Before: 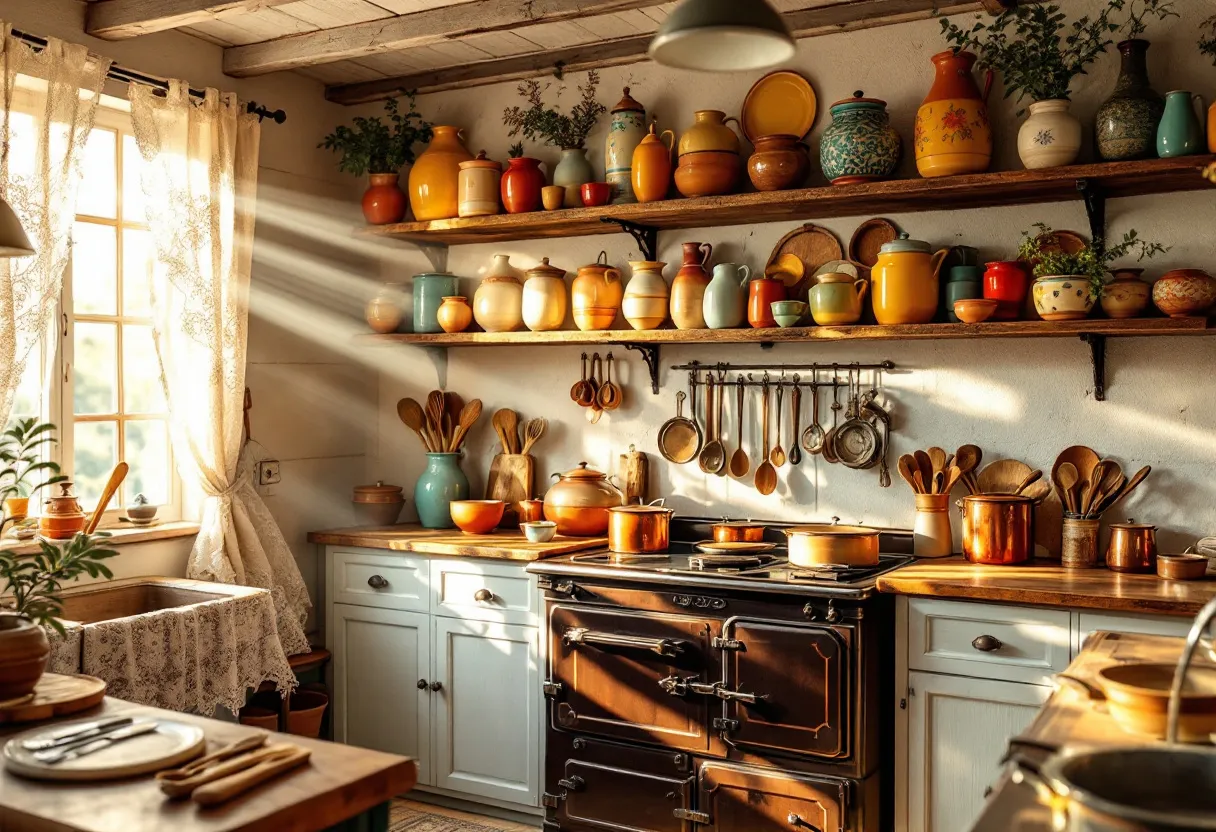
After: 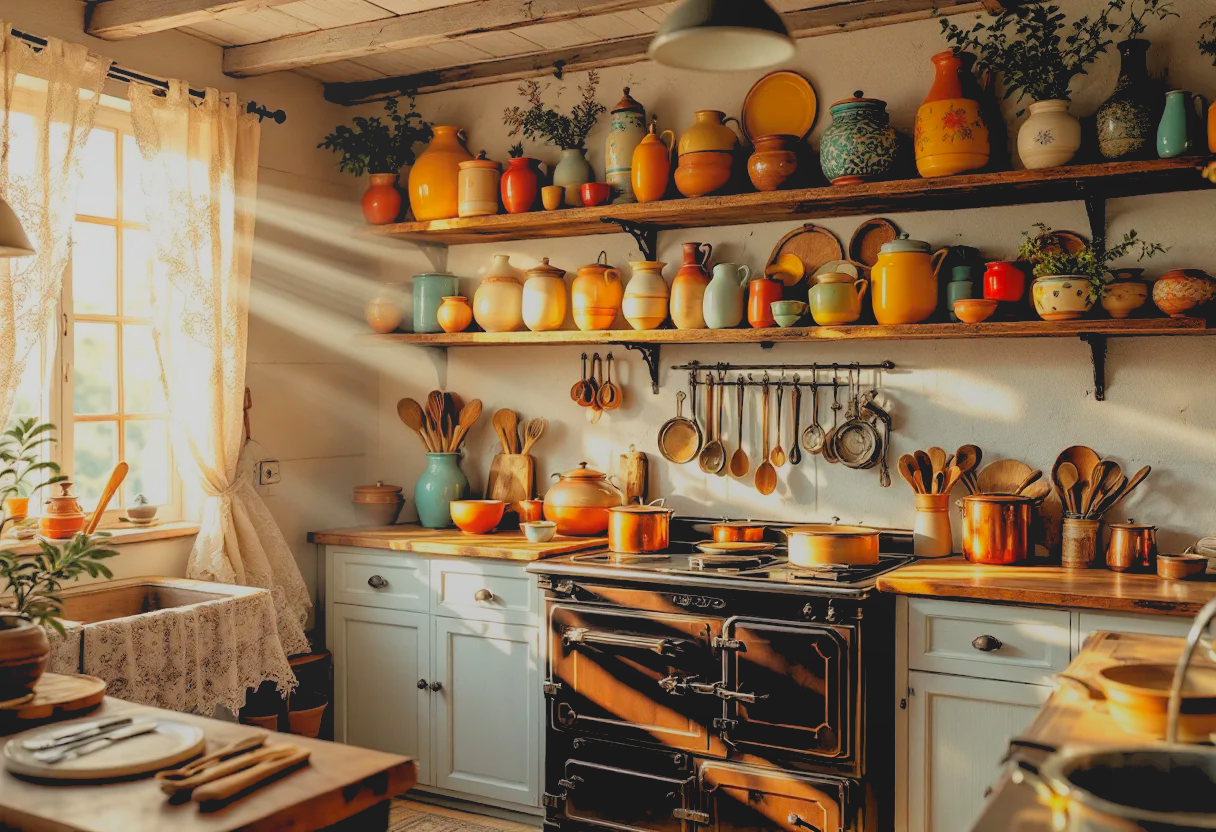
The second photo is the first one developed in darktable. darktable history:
rgb levels: preserve colors sum RGB, levels [[0.038, 0.433, 0.934], [0, 0.5, 1], [0, 0.5, 1]]
local contrast: detail 70%
